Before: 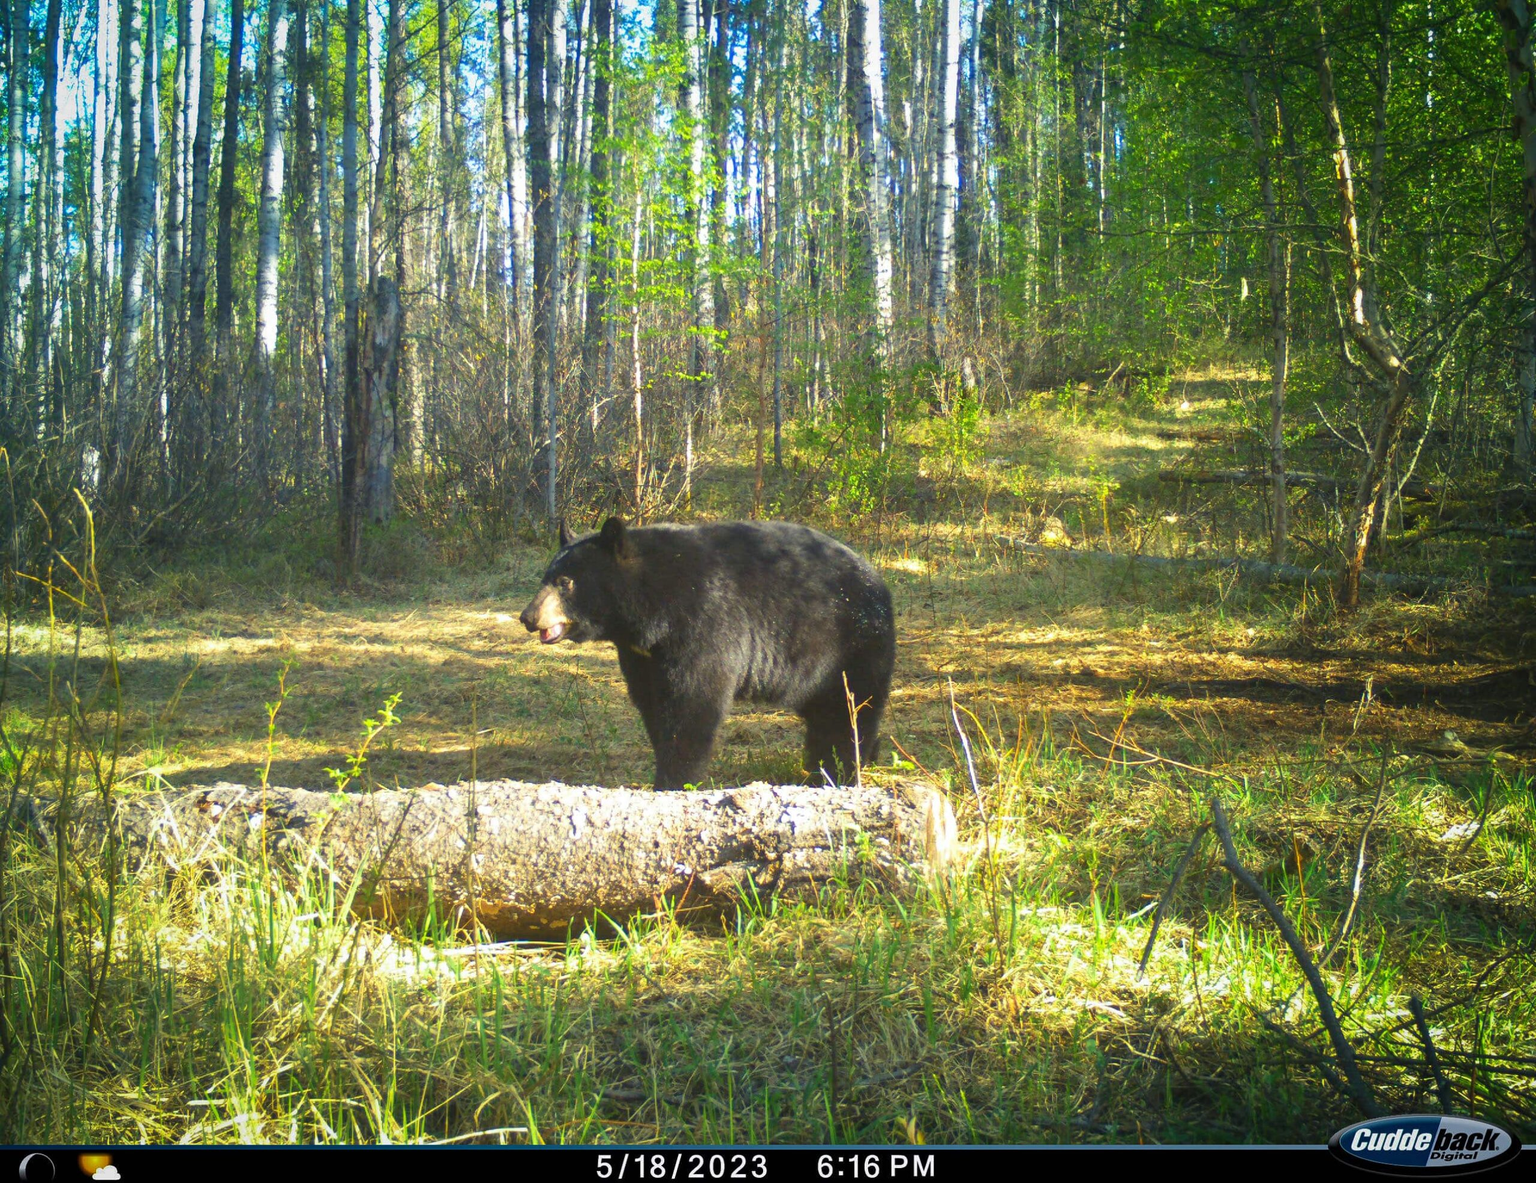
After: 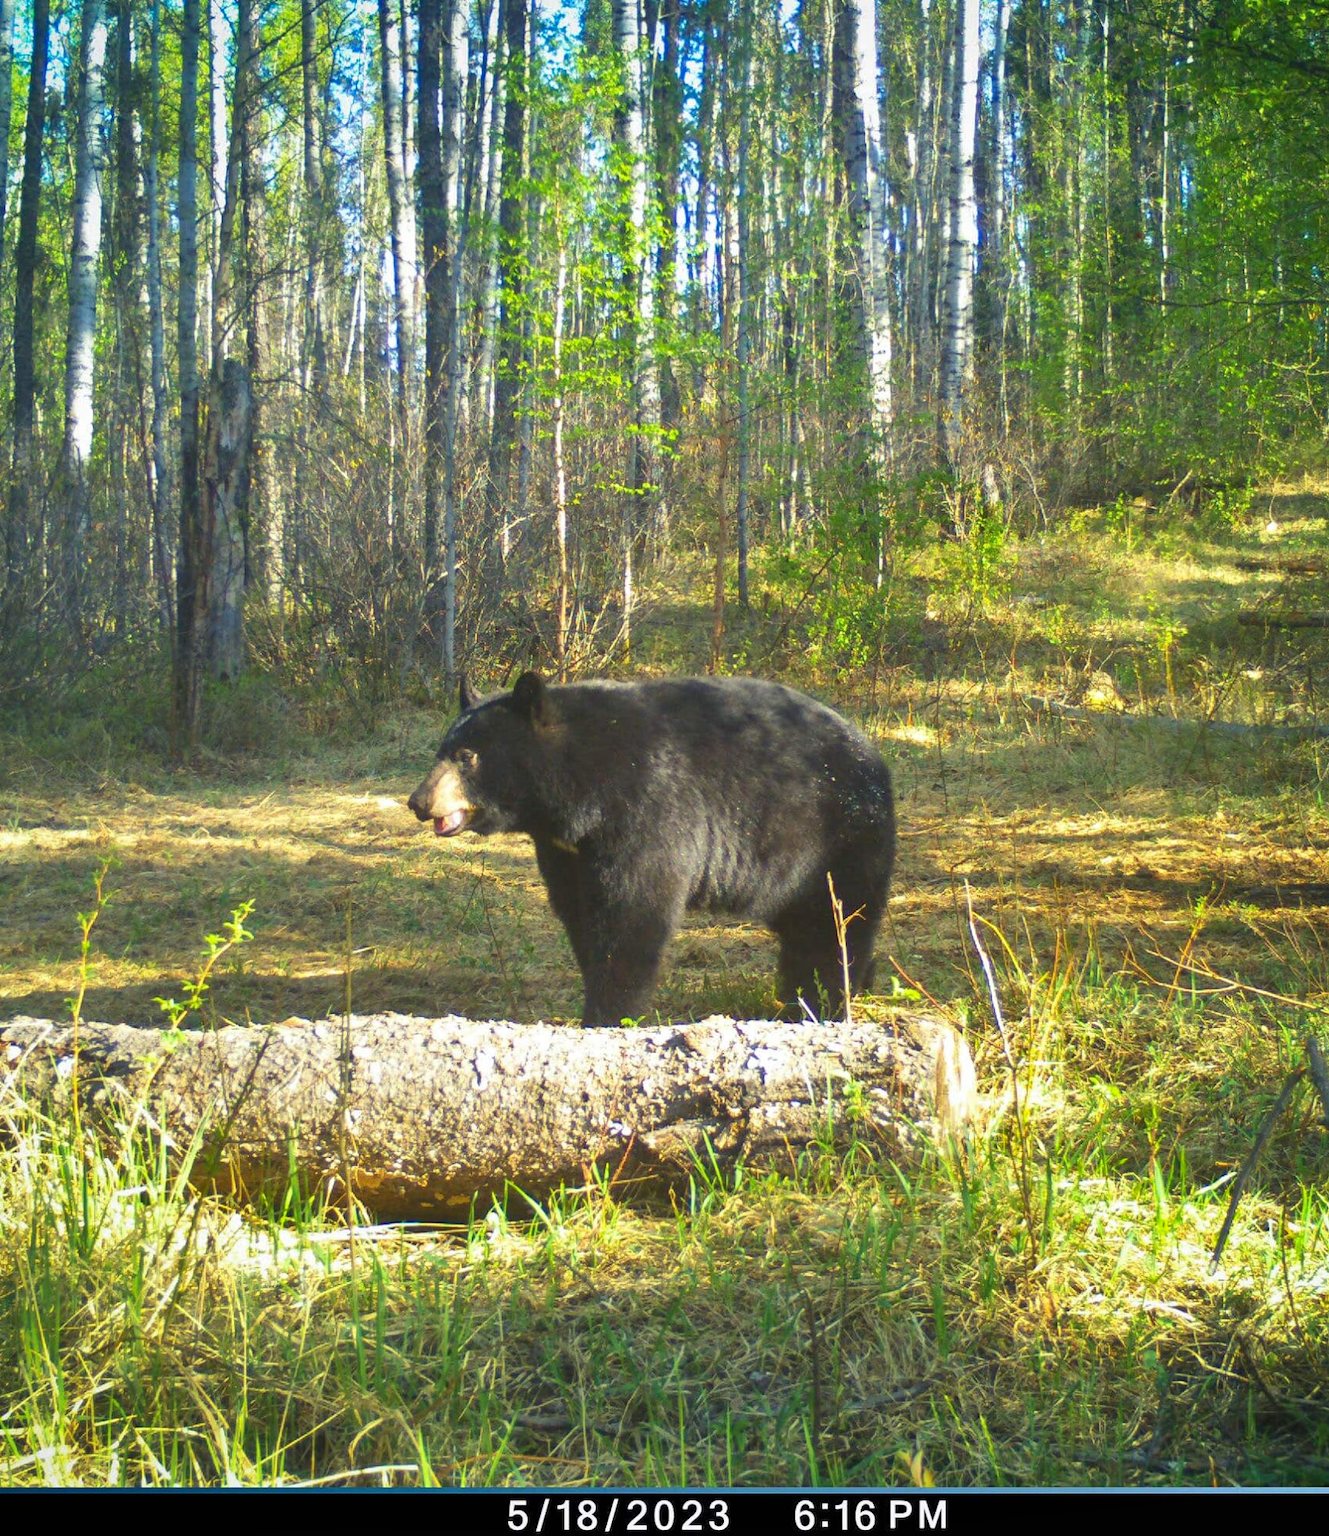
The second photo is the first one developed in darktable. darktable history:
shadows and highlights: soften with gaussian
crop and rotate: left 13.434%, right 19.914%
